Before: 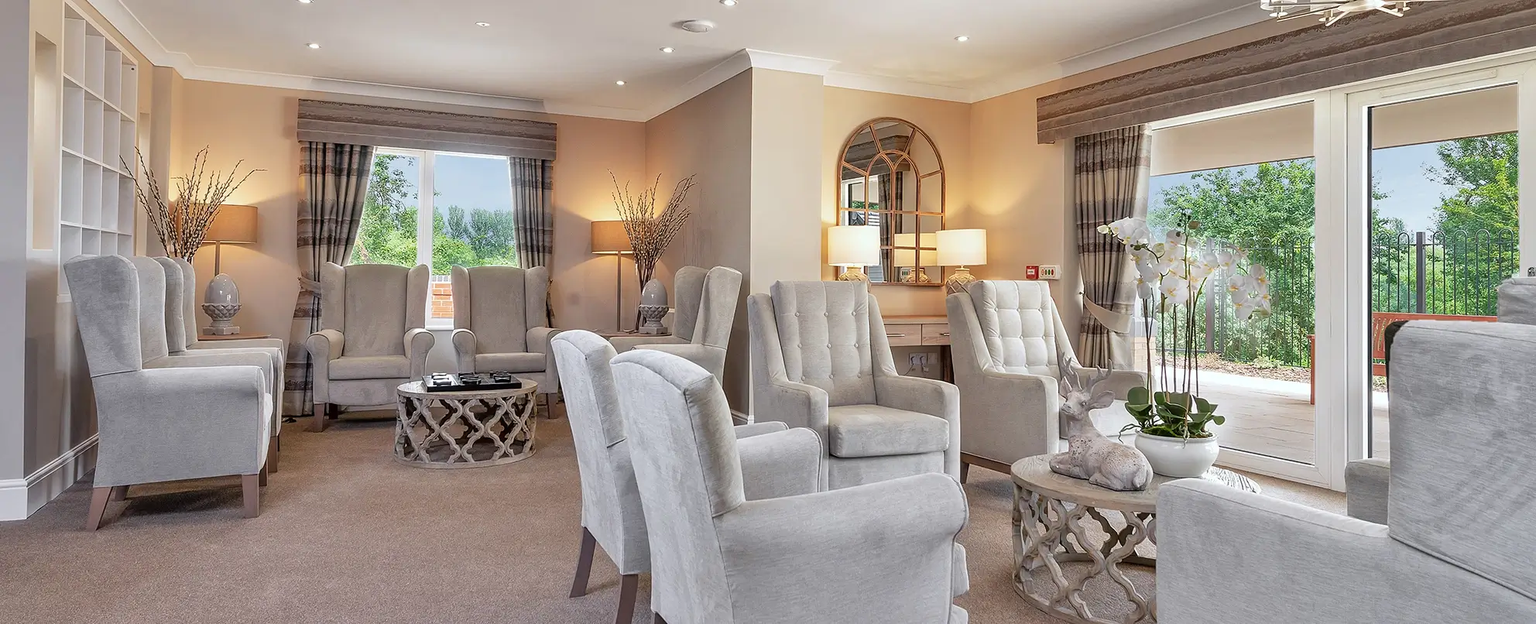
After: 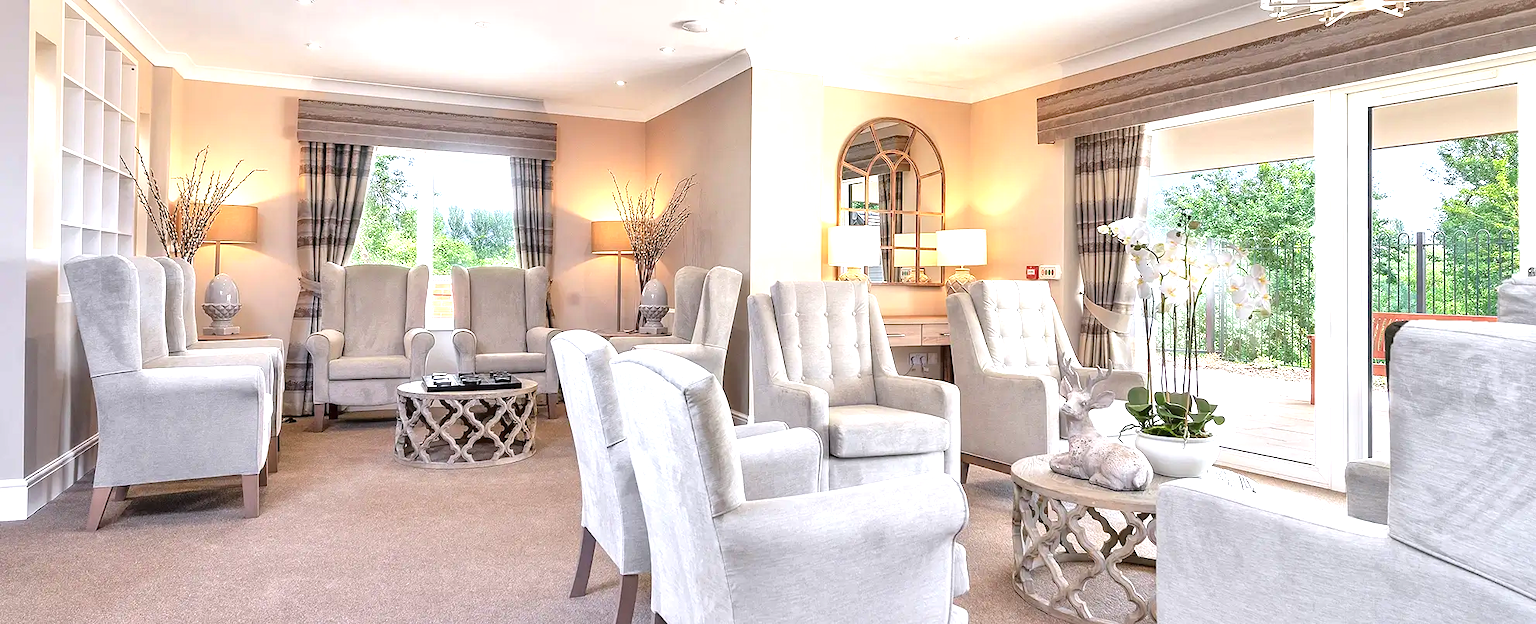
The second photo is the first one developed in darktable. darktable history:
exposure: black level correction 0, exposure 1 EV, compensate exposure bias true, compensate highlight preservation false
white balance: red 1.004, blue 1.024
